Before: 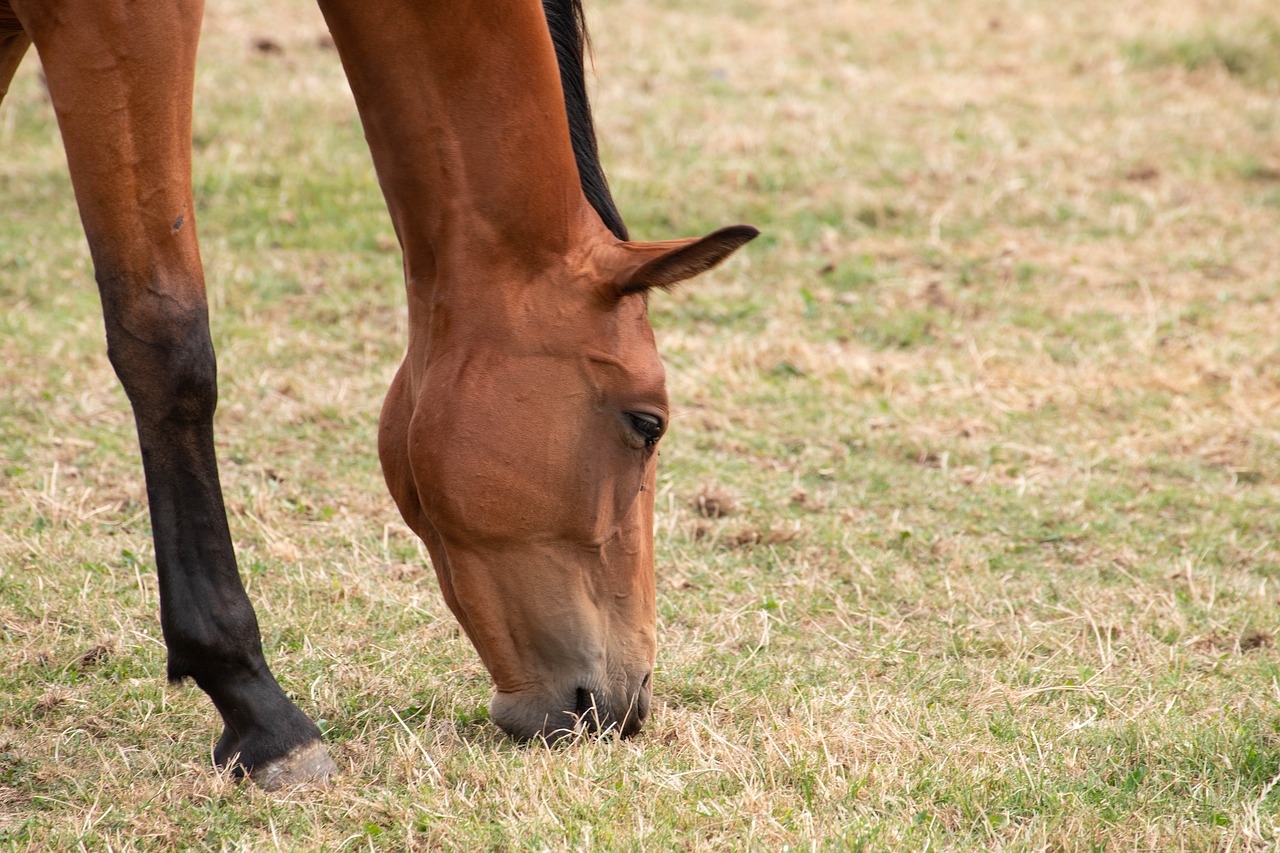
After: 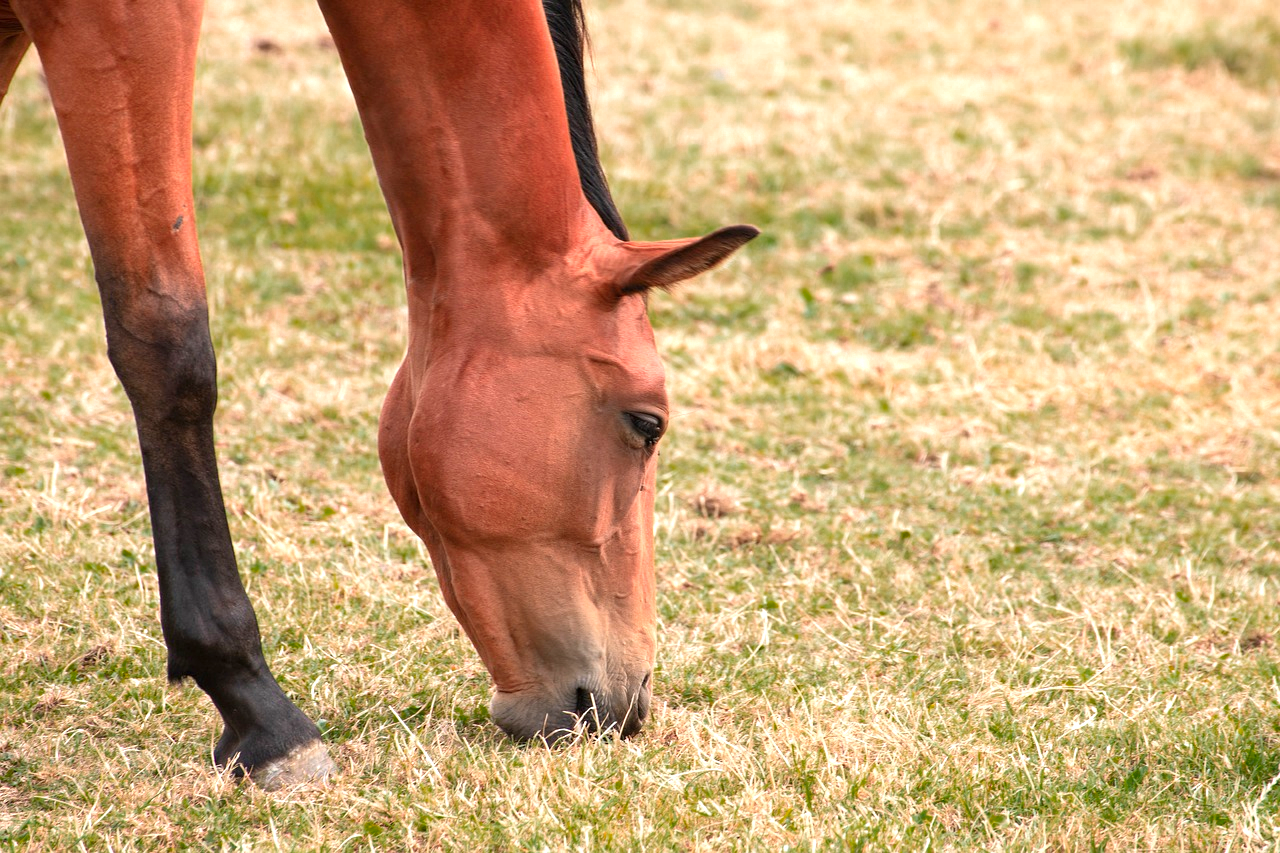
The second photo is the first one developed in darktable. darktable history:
color zones: curves: ch0 [(0, 0.553) (0.123, 0.58) (0.23, 0.419) (0.468, 0.155) (0.605, 0.132) (0.723, 0.063) (0.833, 0.172) (0.921, 0.468)]; ch1 [(0.025, 0.645) (0.229, 0.584) (0.326, 0.551) (0.537, 0.446) (0.599, 0.911) (0.708, 1) (0.805, 0.944)]; ch2 [(0.086, 0.468) (0.254, 0.464) (0.638, 0.564) (0.702, 0.592) (0.768, 0.564)]
exposure: exposure 0.566 EV, compensate highlight preservation false
